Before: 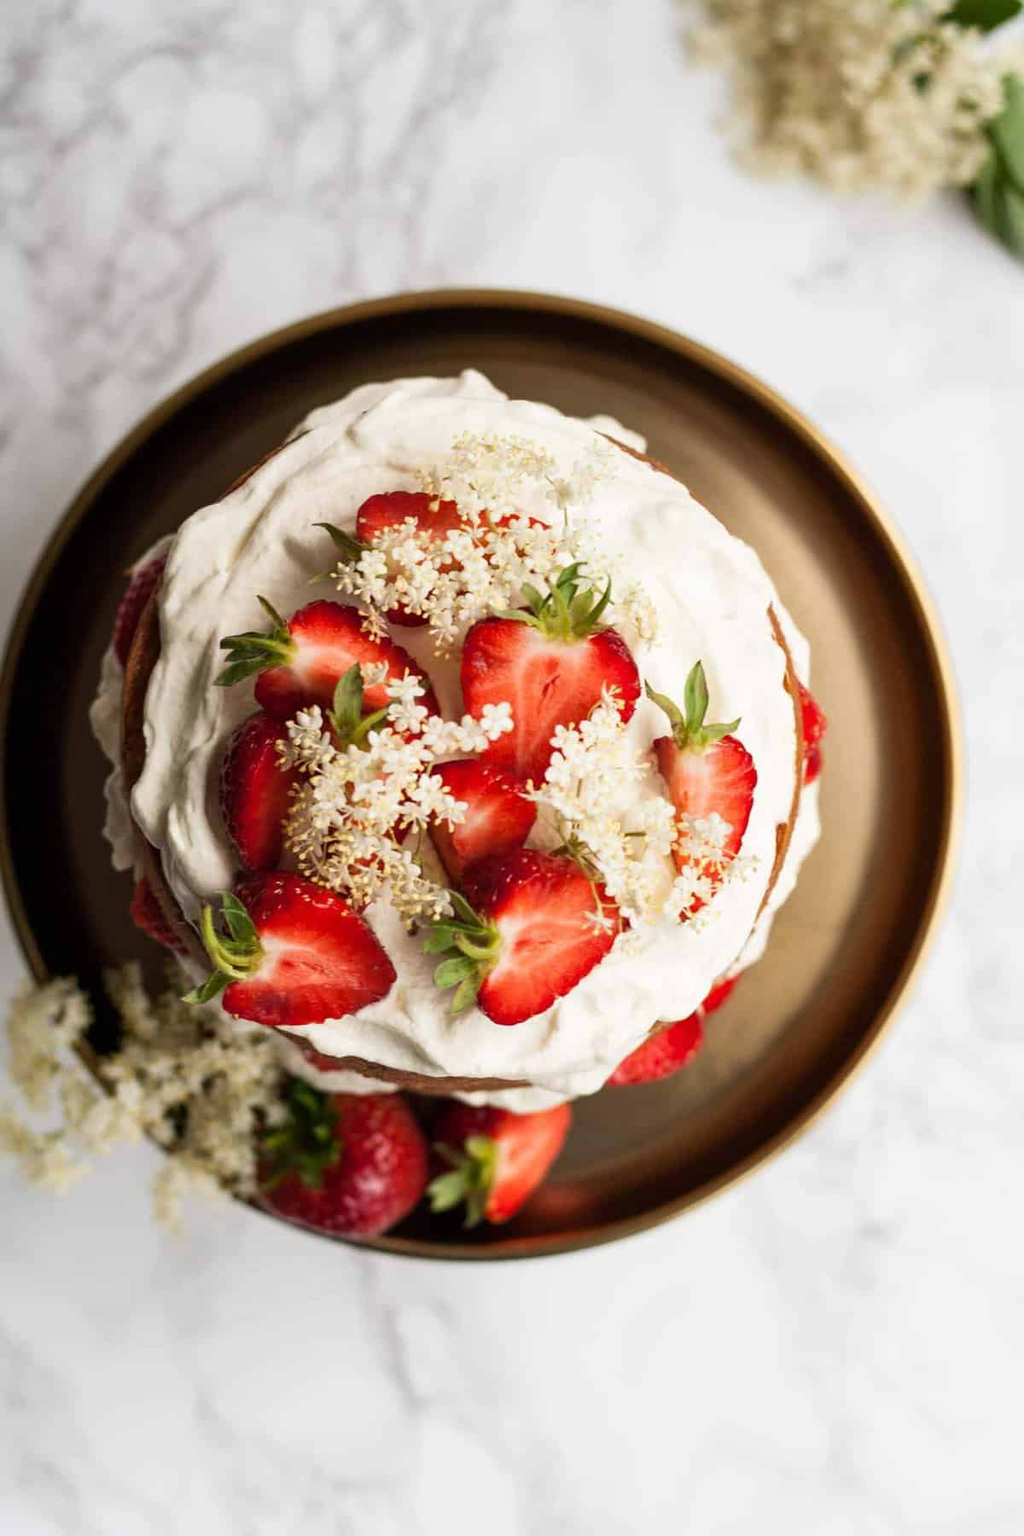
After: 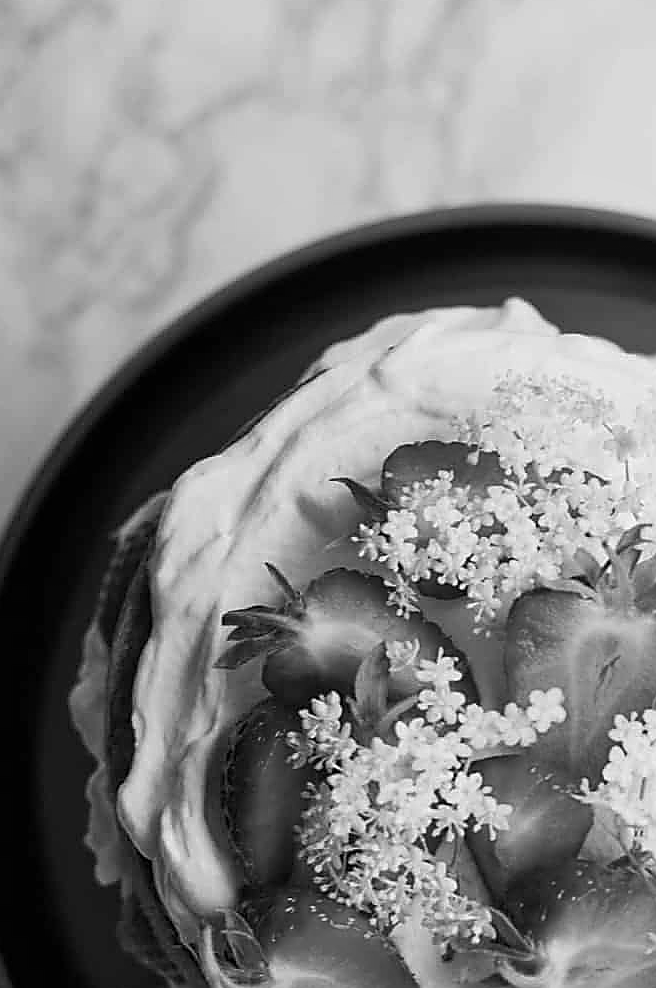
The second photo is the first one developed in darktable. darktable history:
crop and rotate: left 3.047%, top 7.509%, right 42.236%, bottom 37.598%
monochrome: a -74.22, b 78.2
sharpen: radius 1.4, amount 1.25, threshold 0.7
